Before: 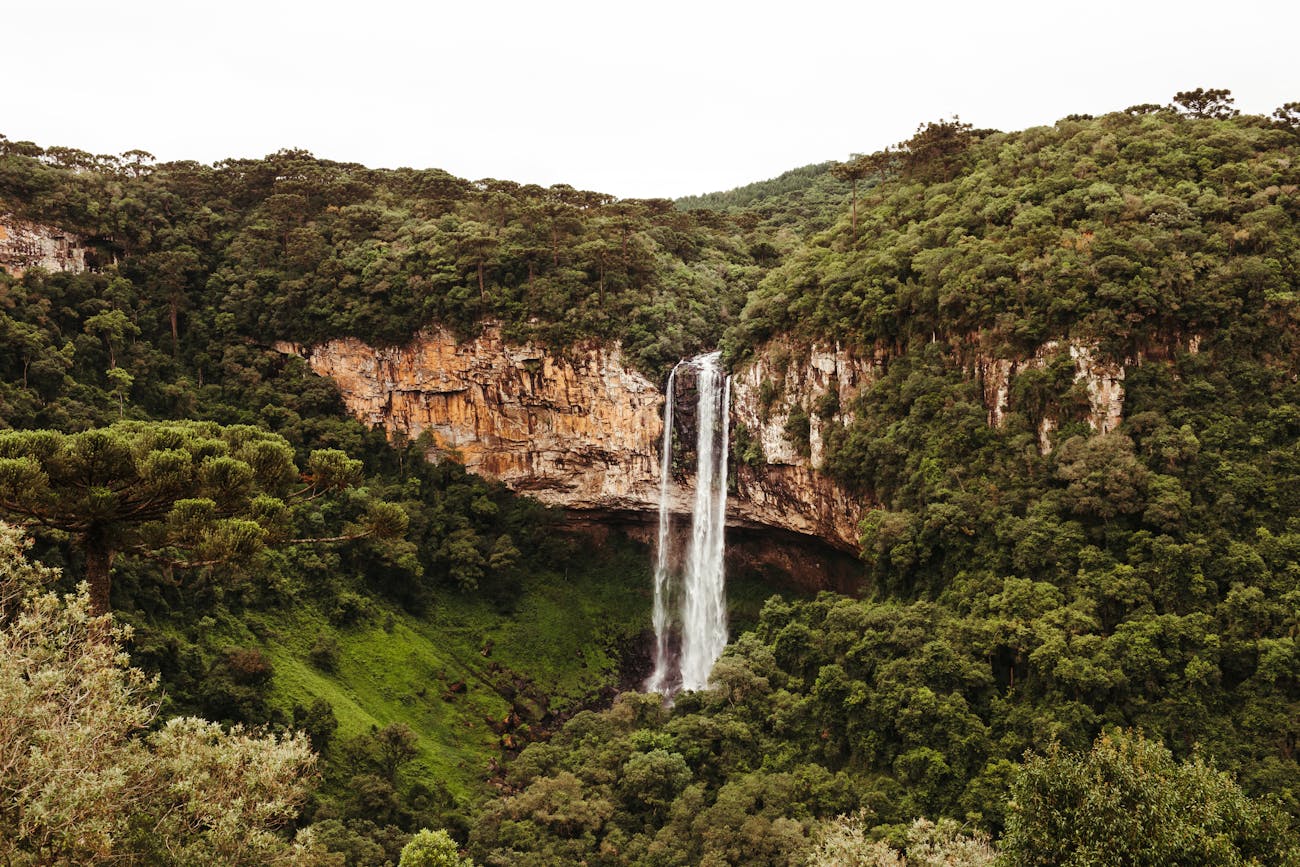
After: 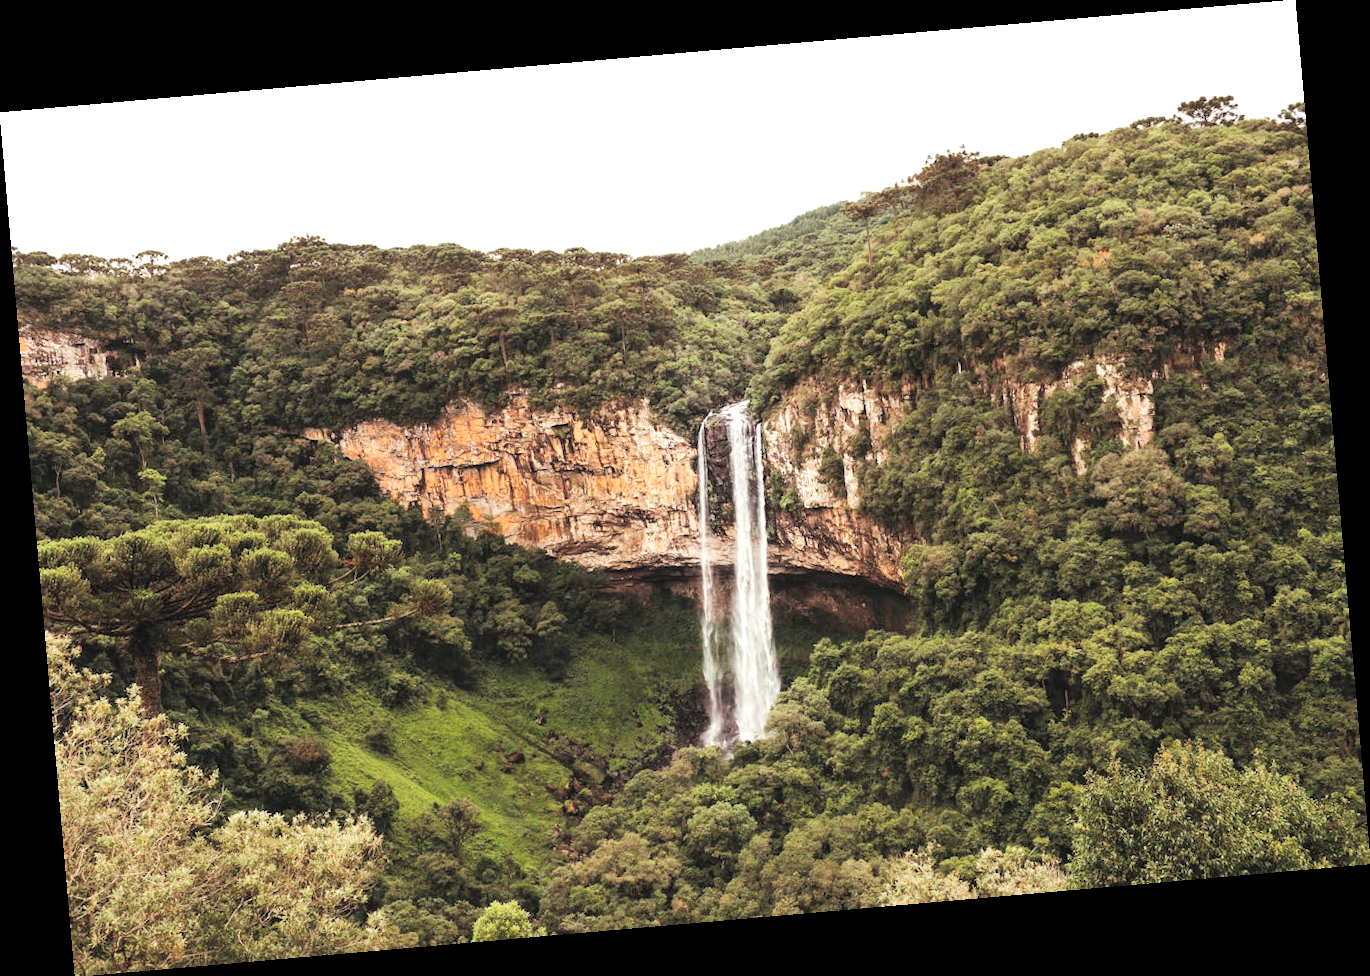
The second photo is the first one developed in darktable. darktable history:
contrast brightness saturation: brightness 0.28
tone equalizer: -8 EV -0.417 EV, -7 EV -0.389 EV, -6 EV -0.333 EV, -5 EV -0.222 EV, -3 EV 0.222 EV, -2 EV 0.333 EV, -1 EV 0.389 EV, +0 EV 0.417 EV, edges refinement/feathering 500, mask exposure compensation -1.57 EV, preserve details no
rotate and perspective: rotation -4.98°, automatic cropping off
